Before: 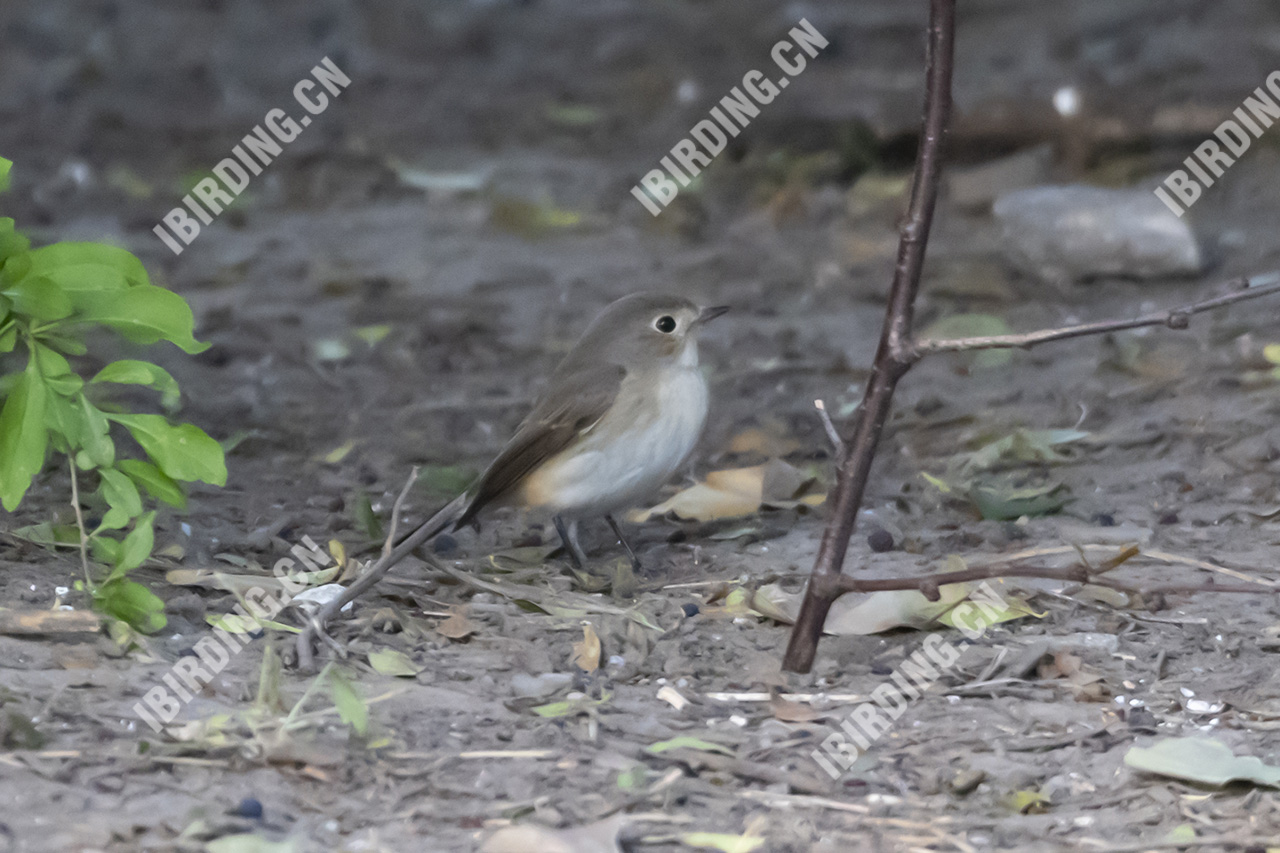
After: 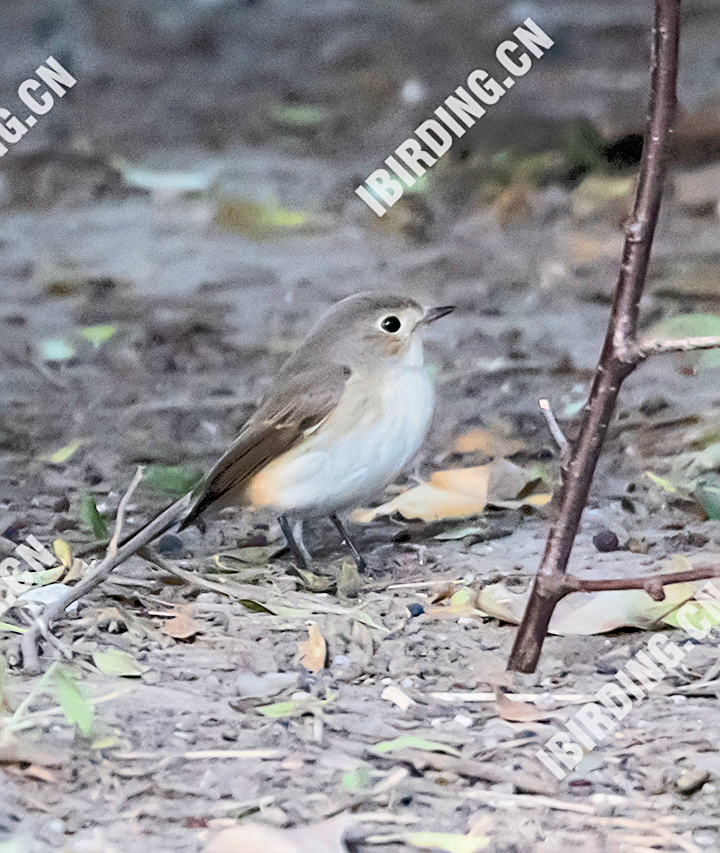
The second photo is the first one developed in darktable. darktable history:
haze removal: compatibility mode true, adaptive false
filmic rgb: black relative exposure -5 EV, hardness 2.88, contrast 1.5
tone equalizer: -8 EV -0.528 EV, -7 EV -0.319 EV, -6 EV -0.083 EV, -5 EV 0.413 EV, -4 EV 0.985 EV, -3 EV 0.791 EV, -2 EV -0.01 EV, -1 EV 0.14 EV, +0 EV -0.012 EV, smoothing 1
shadows and highlights: highlights color adjustment 0%, low approximation 0.01, soften with gaussian
crop: left 21.496%, right 22.254%
exposure: exposure 1.137 EV, compensate highlight preservation false
sharpen: on, module defaults
contrast equalizer: y [[0.439, 0.44, 0.442, 0.457, 0.493, 0.498], [0.5 ×6], [0.5 ×6], [0 ×6], [0 ×6]]
